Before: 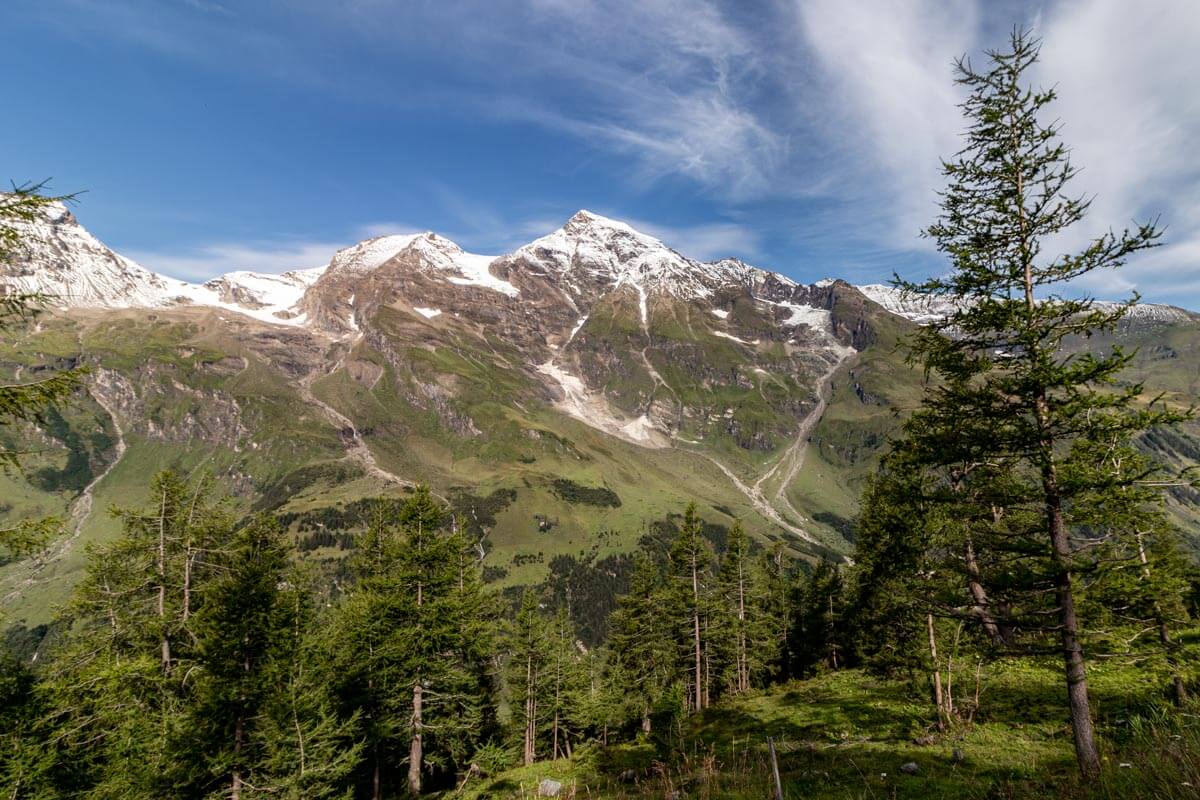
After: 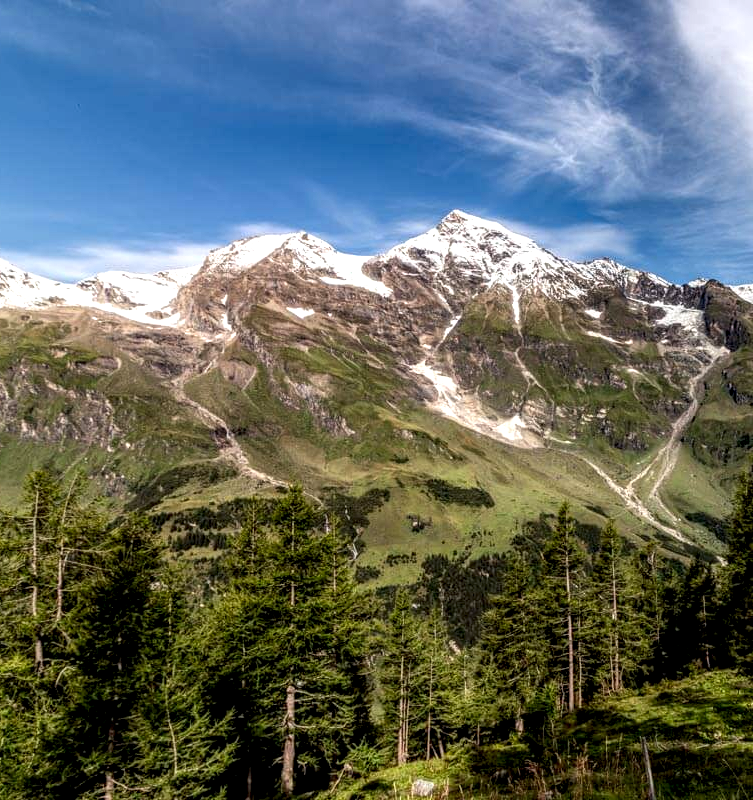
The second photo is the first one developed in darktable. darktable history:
crop: left 10.644%, right 26.528%
contrast brightness saturation: contrast 0.04, saturation 0.16
local contrast: highlights 20%, shadows 70%, detail 170%
